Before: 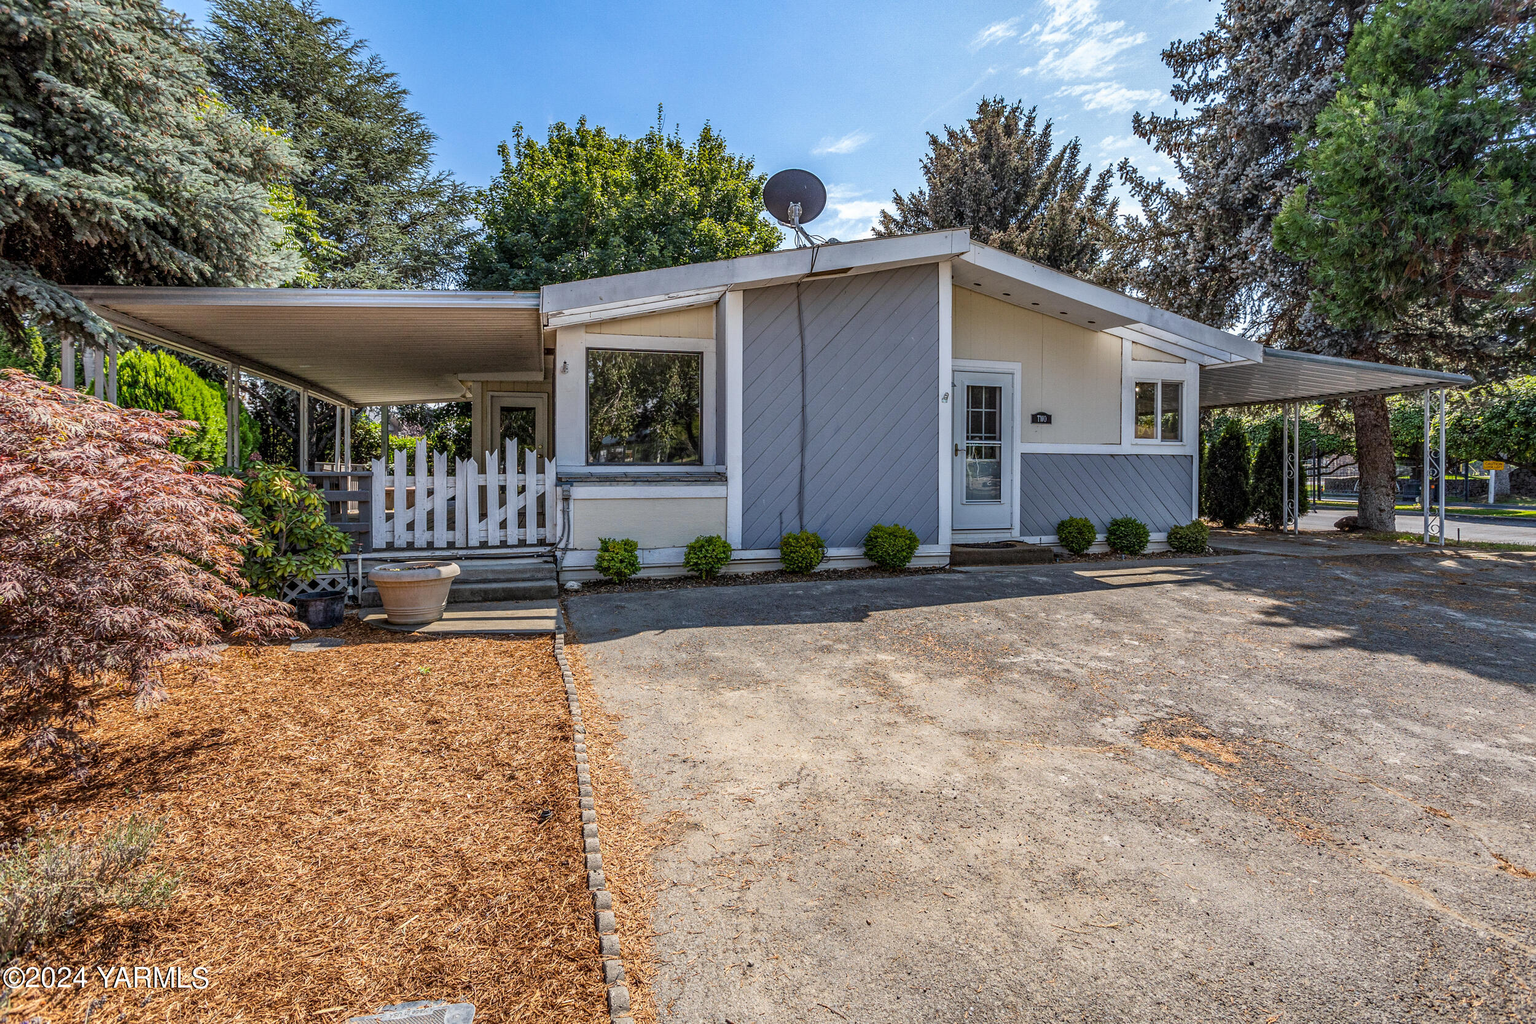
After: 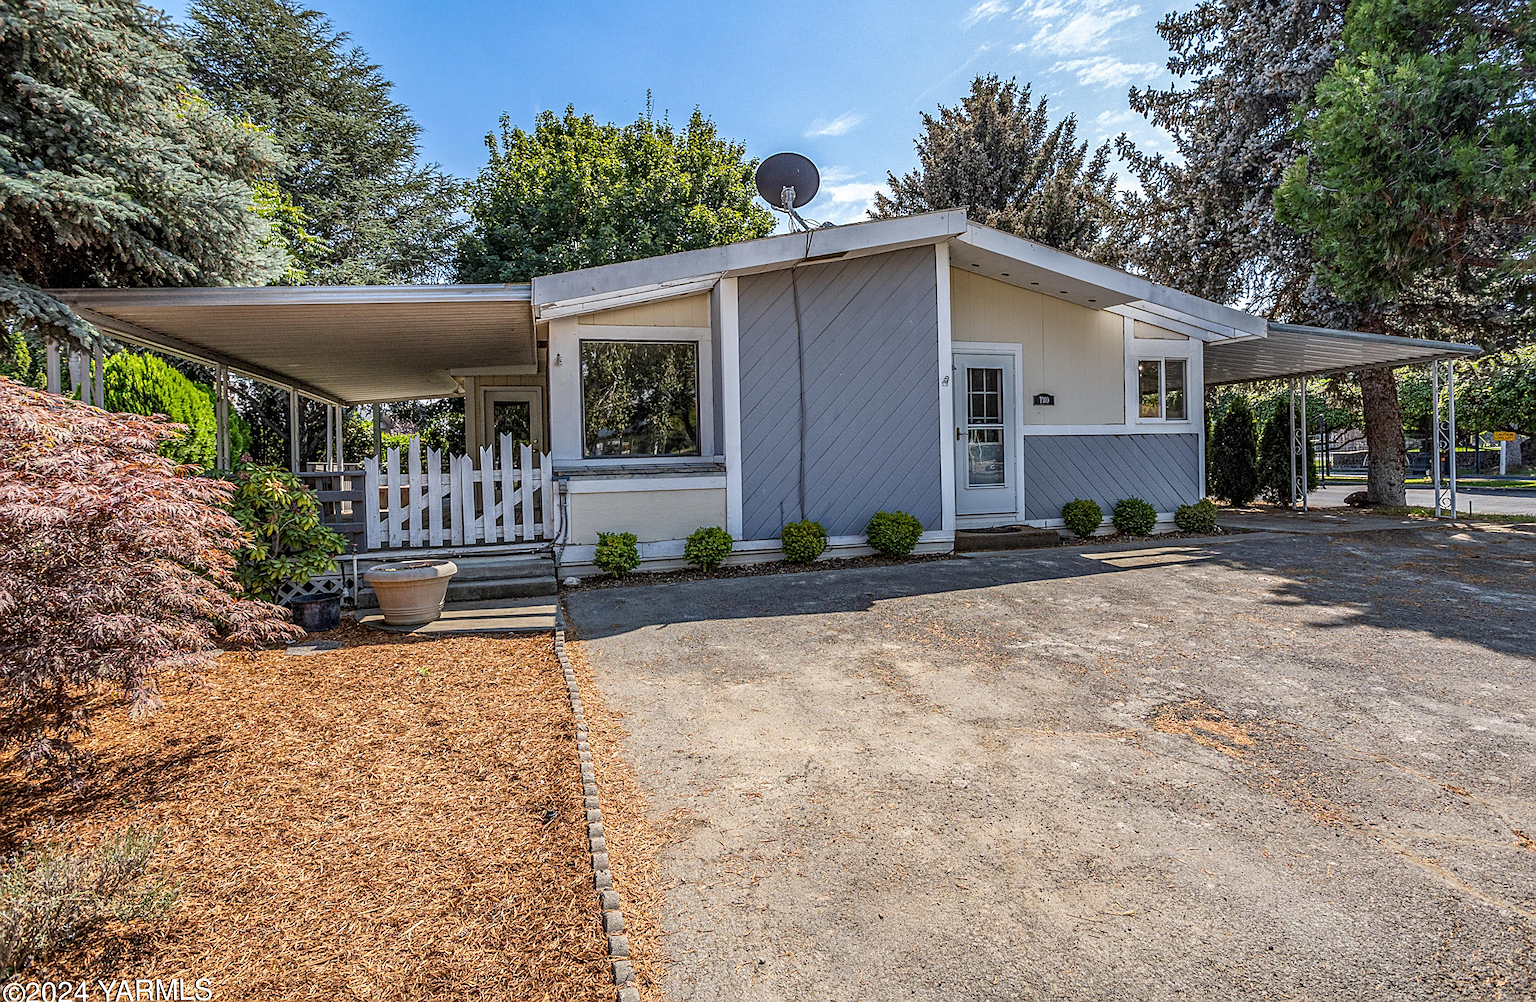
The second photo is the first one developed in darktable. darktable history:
rotate and perspective: rotation -1.42°, crop left 0.016, crop right 0.984, crop top 0.035, crop bottom 0.965
sharpen: on, module defaults
